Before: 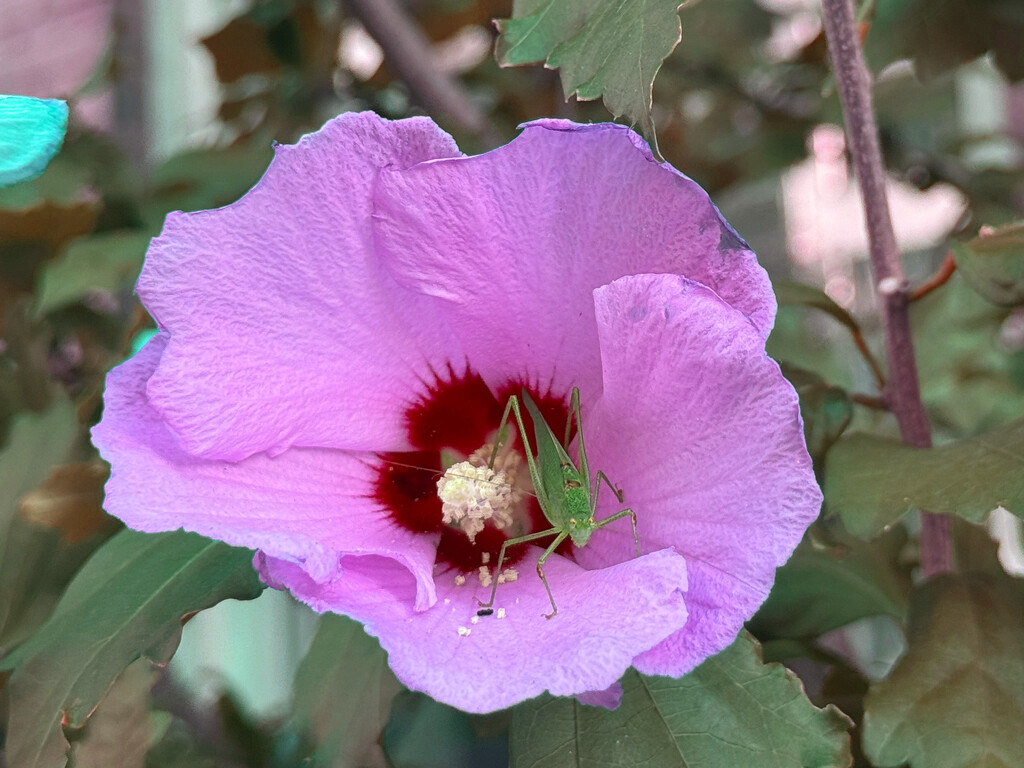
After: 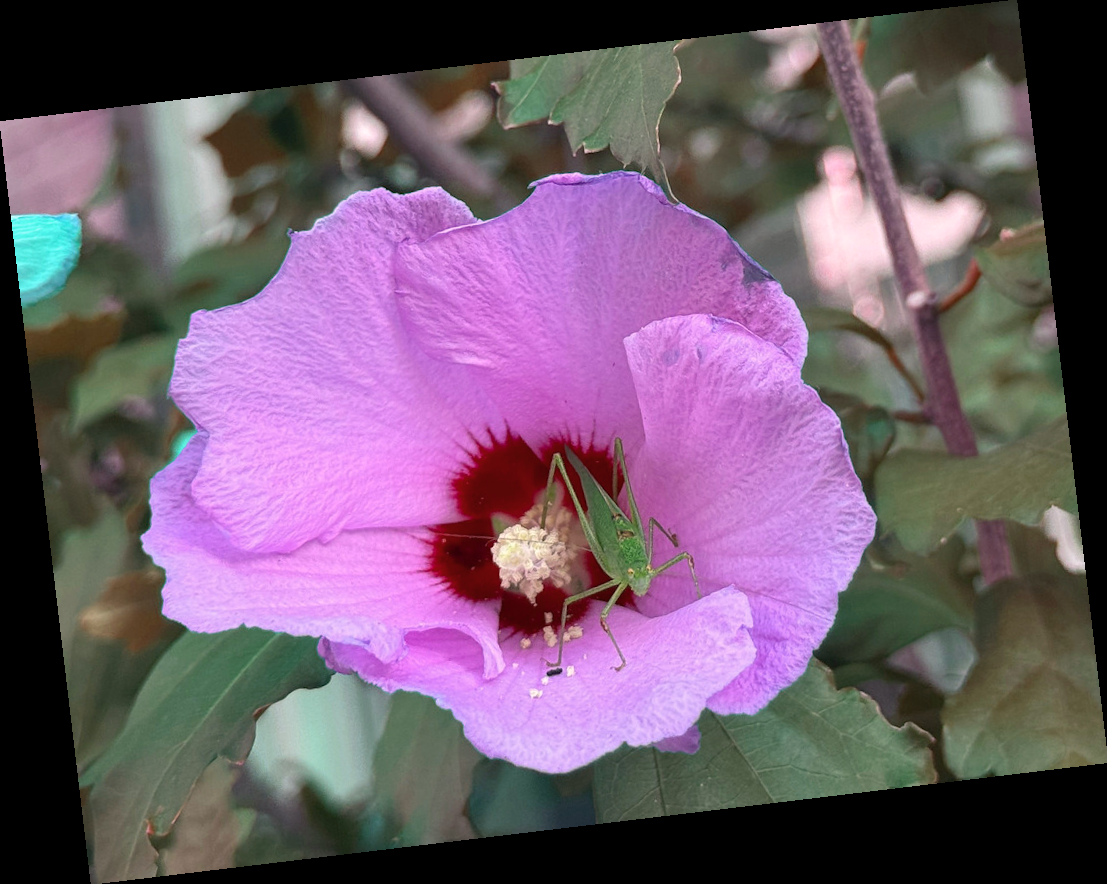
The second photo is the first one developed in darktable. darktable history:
color balance rgb: shadows lift › chroma 1.41%, shadows lift › hue 260°, power › chroma 0.5%, power › hue 260°, highlights gain › chroma 1%, highlights gain › hue 27°, saturation formula JzAzBz (2021)
rotate and perspective: rotation -6.83°, automatic cropping off
